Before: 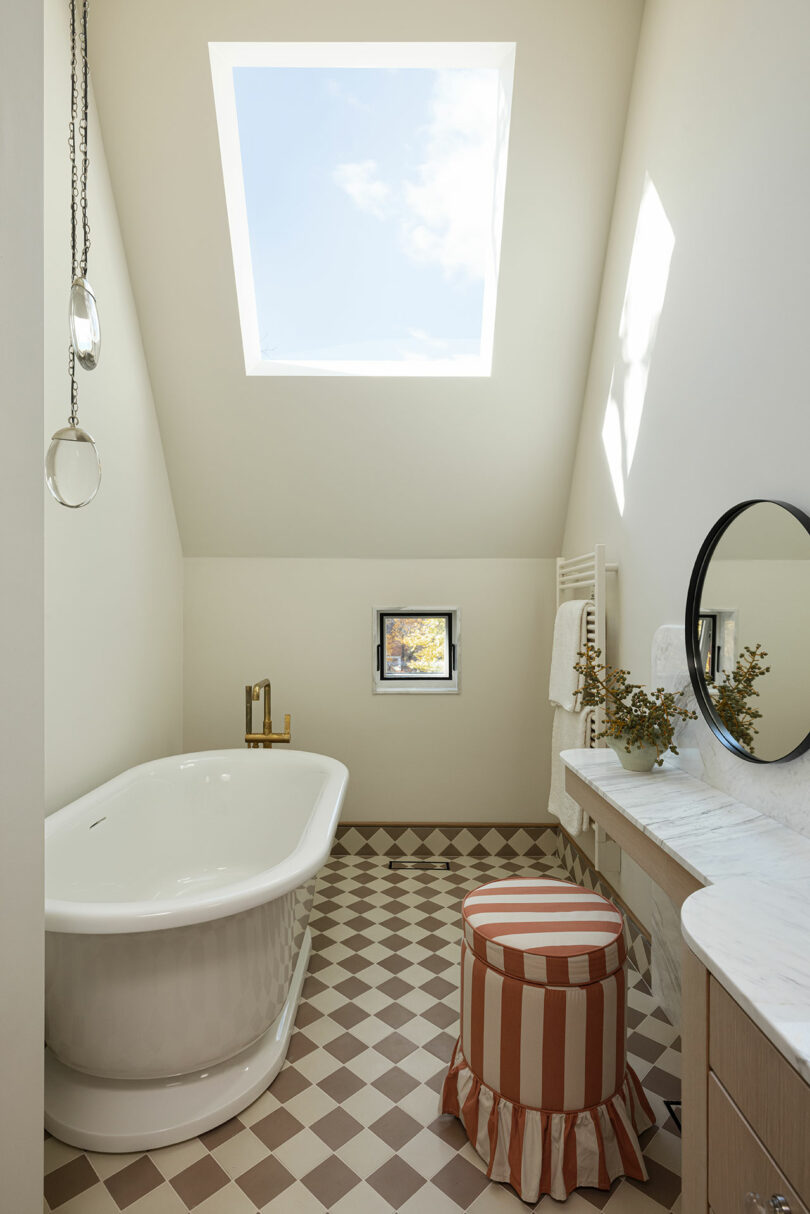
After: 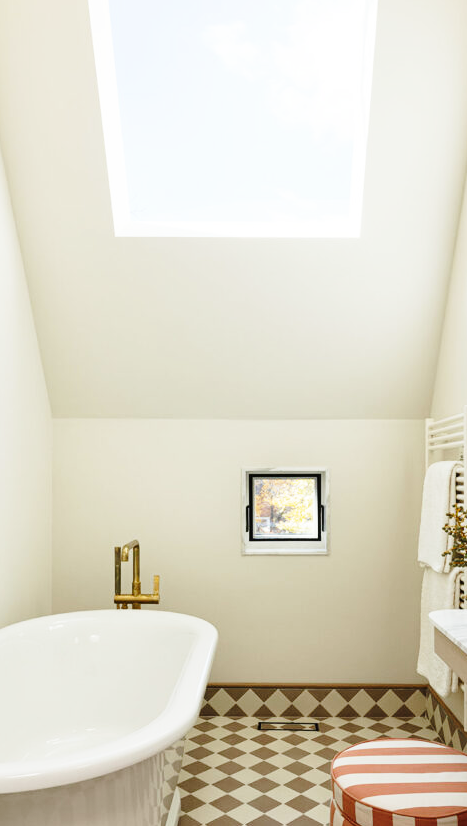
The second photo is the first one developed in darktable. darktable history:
crop: left 16.216%, top 11.509%, right 26.047%, bottom 20.379%
base curve: curves: ch0 [(0, 0) (0.028, 0.03) (0.121, 0.232) (0.46, 0.748) (0.859, 0.968) (1, 1)], preserve colors none
